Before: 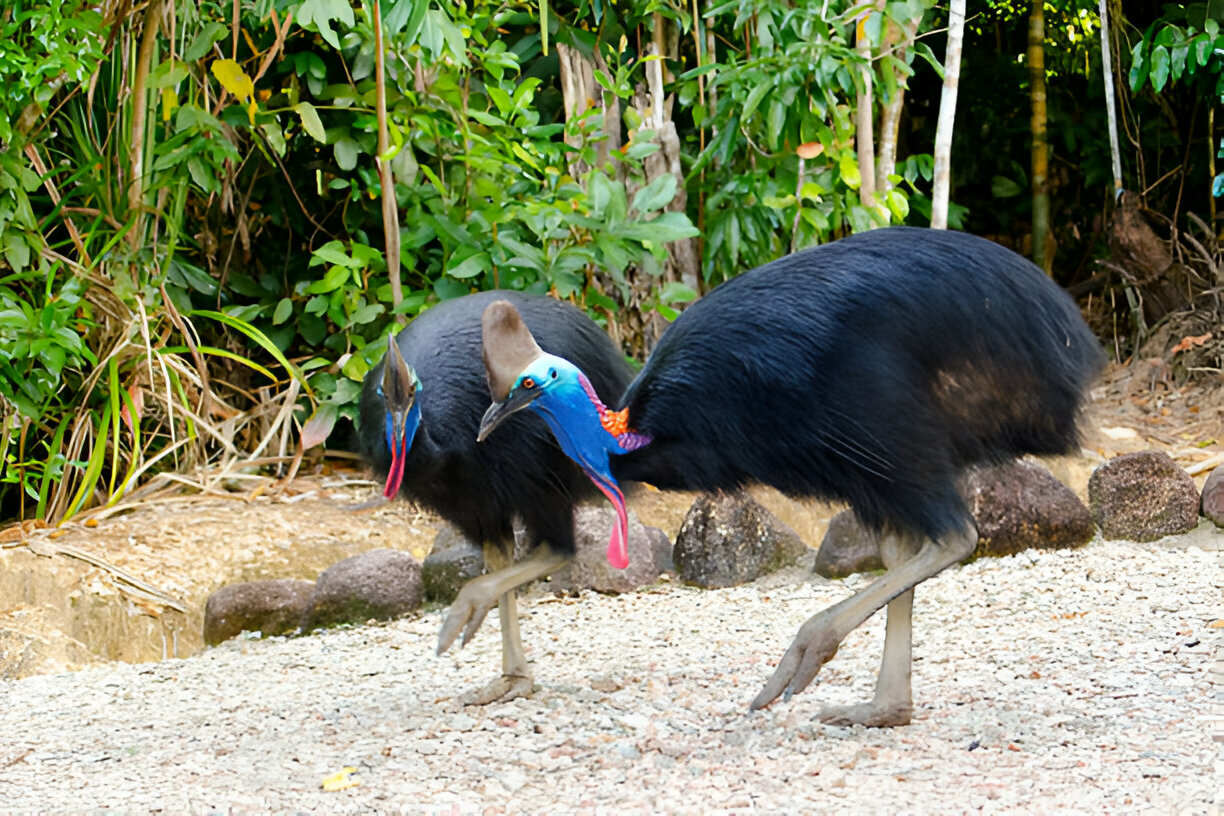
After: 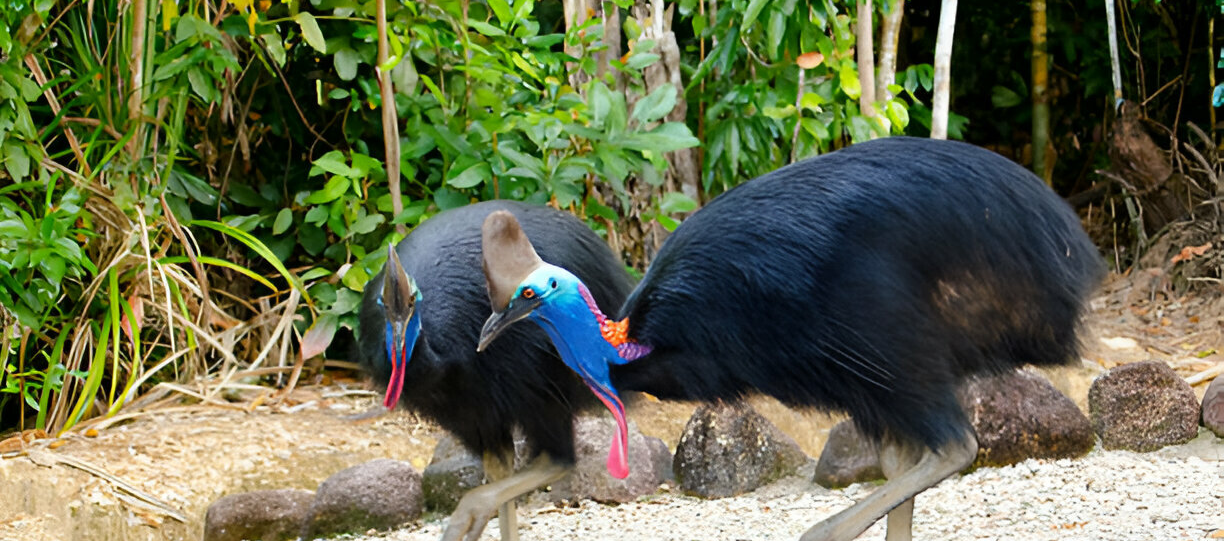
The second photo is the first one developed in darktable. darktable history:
crop: top 11.142%, bottom 22.483%
